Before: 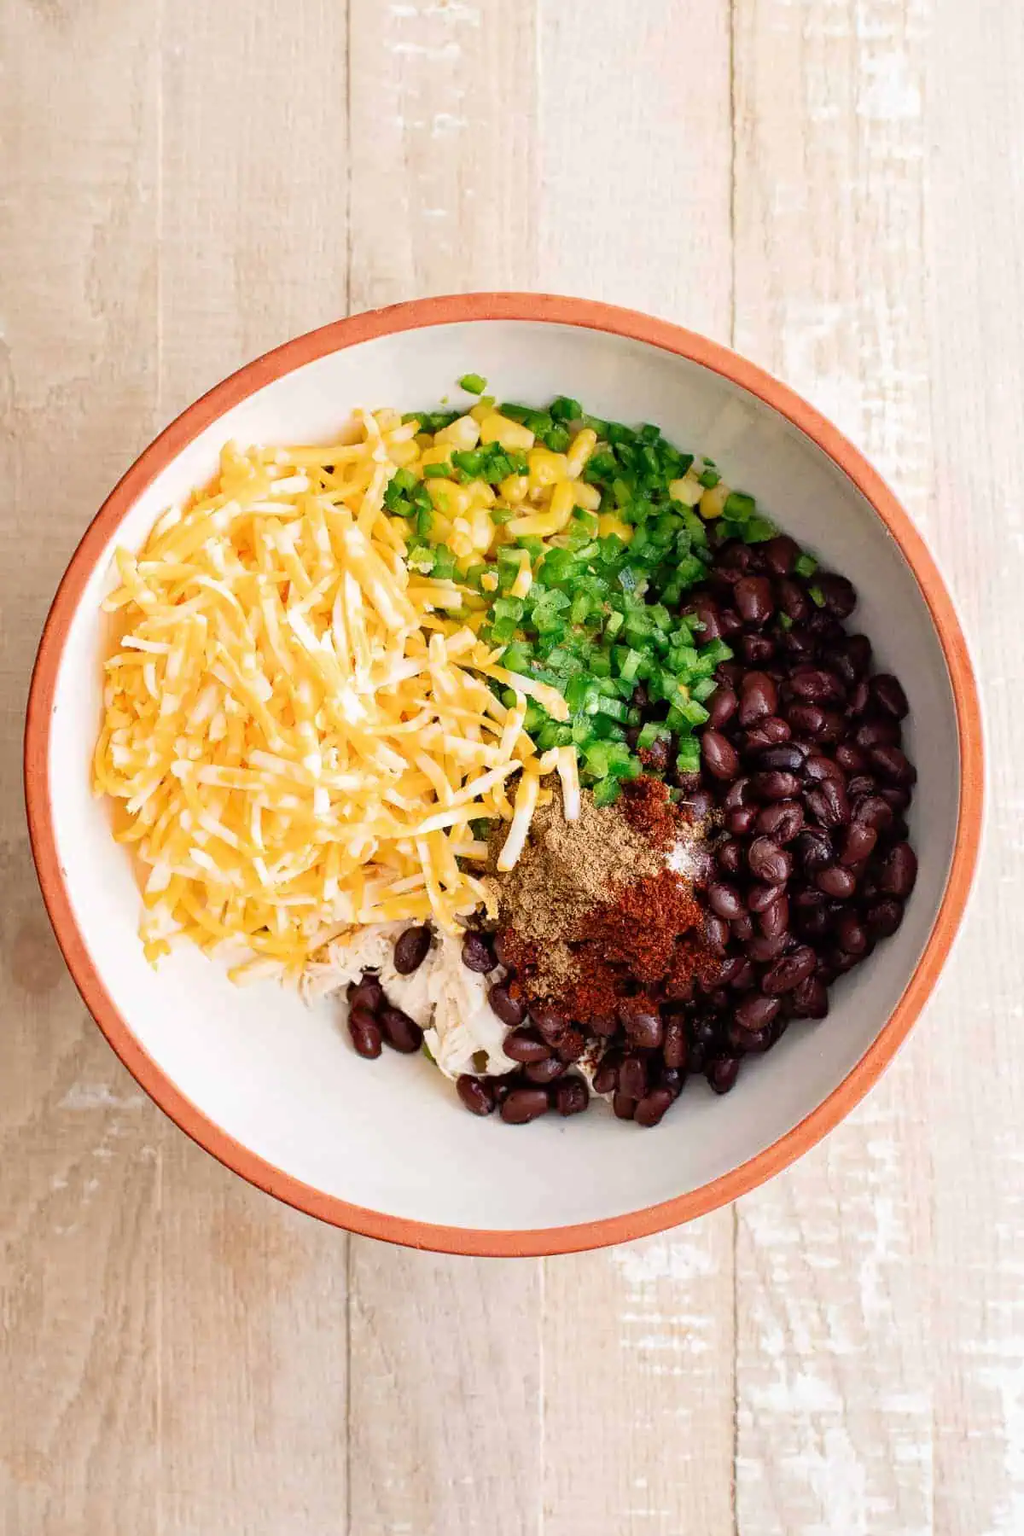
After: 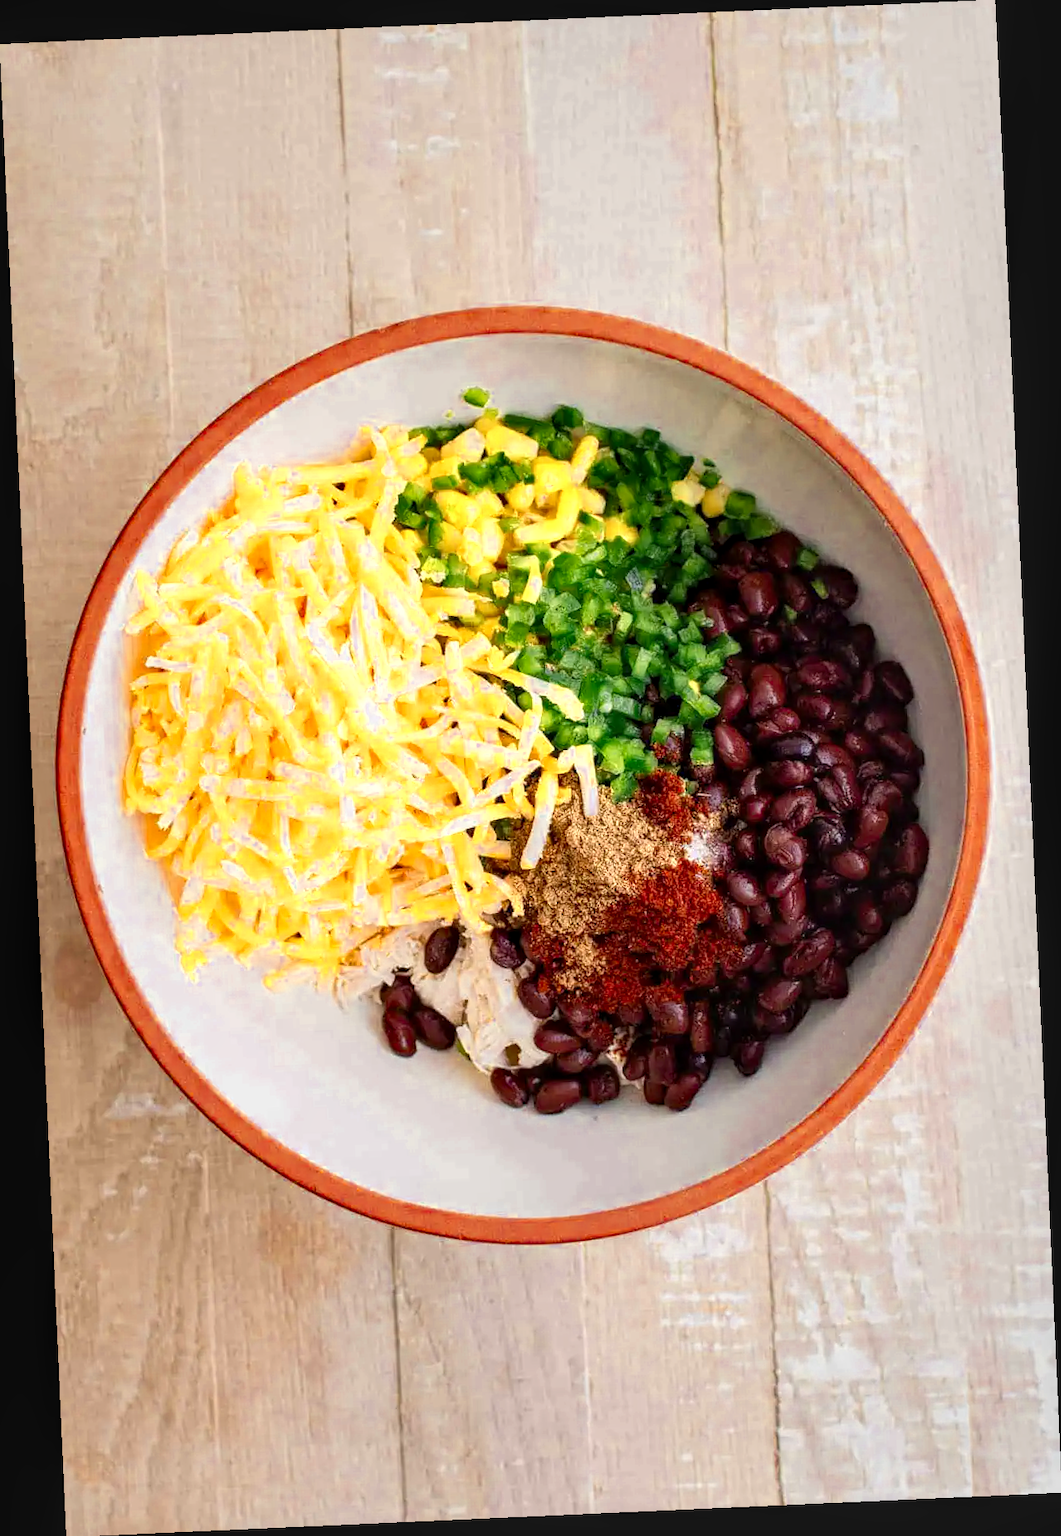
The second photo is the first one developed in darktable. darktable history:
exposure: exposure -0.05 EV
rotate and perspective: rotation -2.56°, automatic cropping off
color zones: curves: ch0 [(0.004, 0.305) (0.261, 0.623) (0.389, 0.399) (0.708, 0.571) (0.947, 0.34)]; ch1 [(0.025, 0.645) (0.229, 0.584) (0.326, 0.551) (0.484, 0.262) (0.757, 0.643)]
local contrast: on, module defaults
